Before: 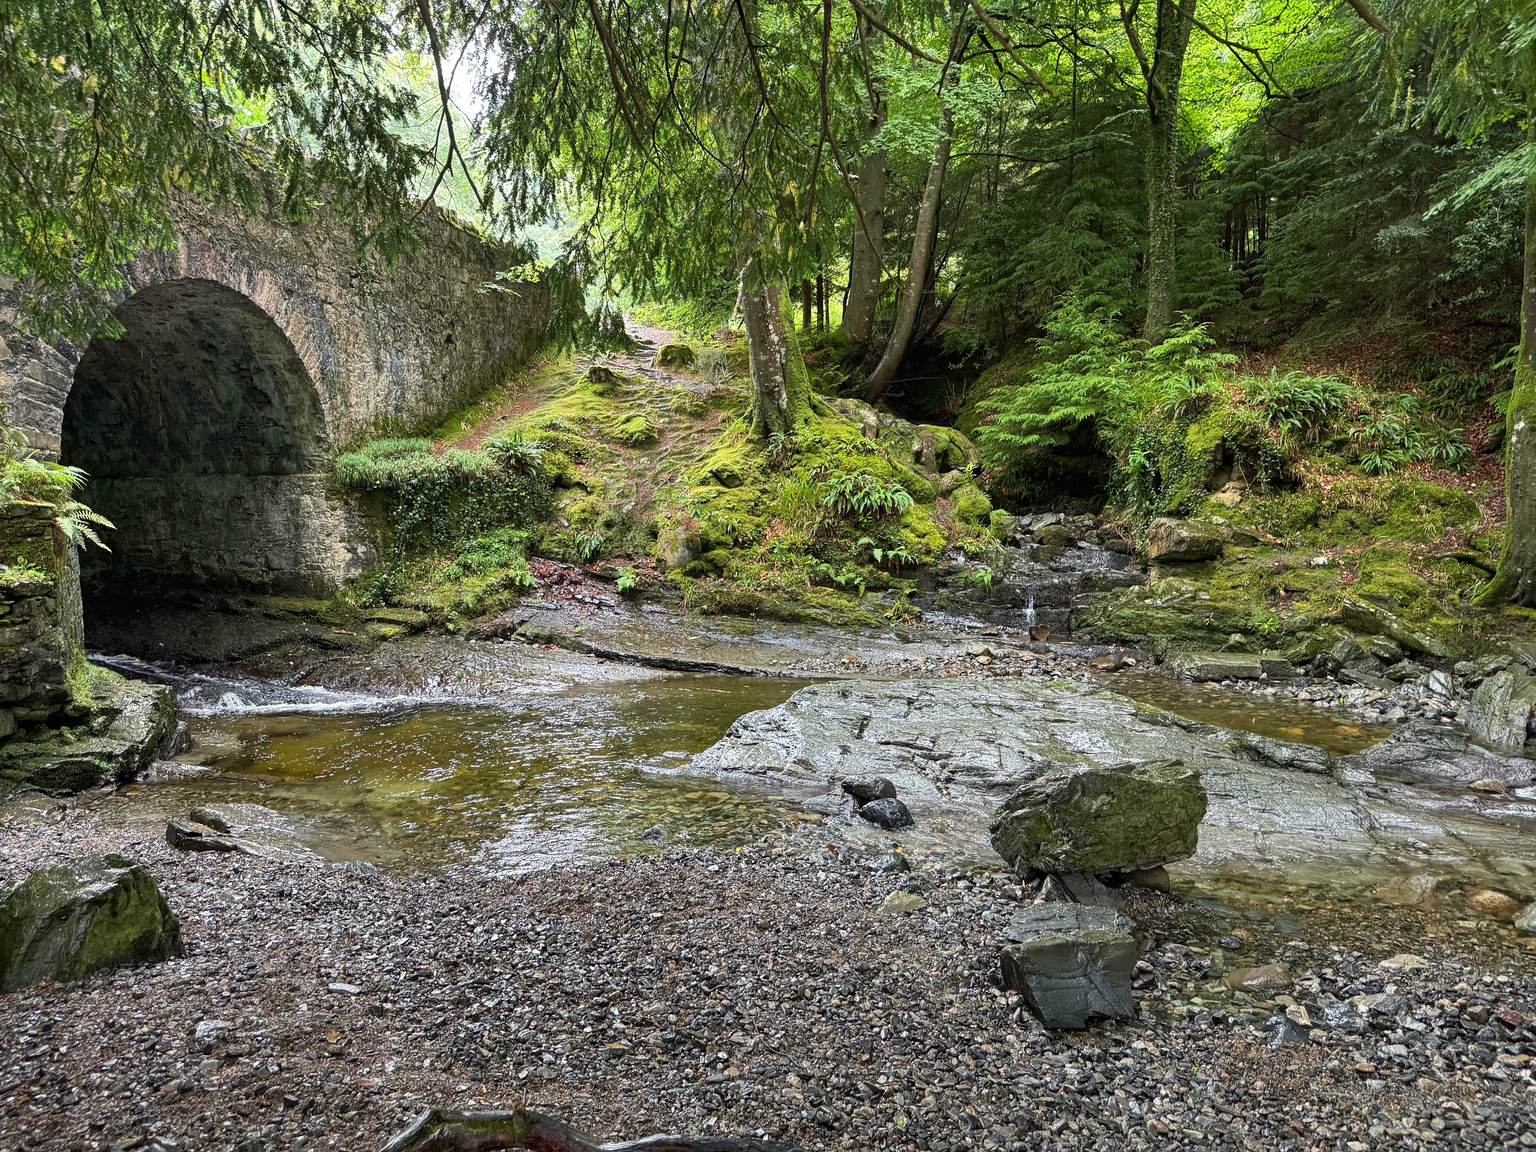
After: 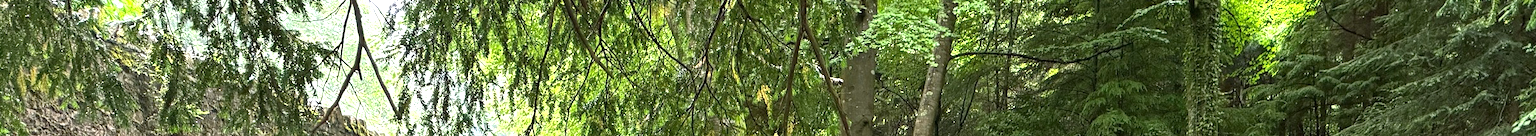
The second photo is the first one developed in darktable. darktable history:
crop and rotate: left 9.644%, top 9.491%, right 6.021%, bottom 80.509%
exposure: exposure 0.6 EV, compensate highlight preservation false
